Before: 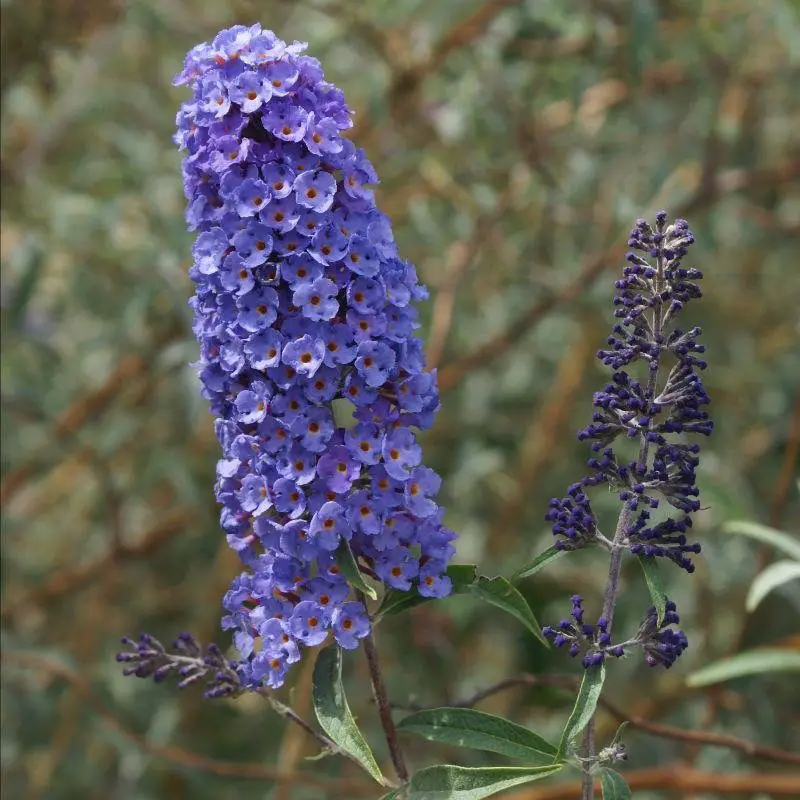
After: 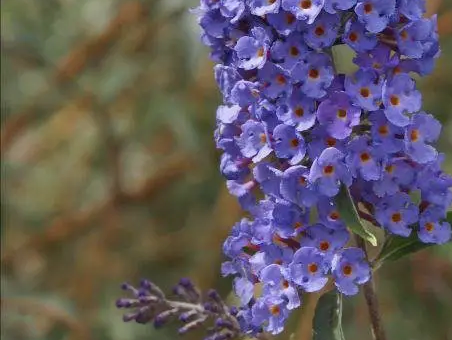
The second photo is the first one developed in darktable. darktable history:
crop: top 44.327%, right 43.42%, bottom 13.109%
color balance rgb: power › chroma 0.703%, power › hue 60°, highlights gain › luminance 15.07%, perceptual saturation grading › global saturation 0.454%, contrast -10.542%
